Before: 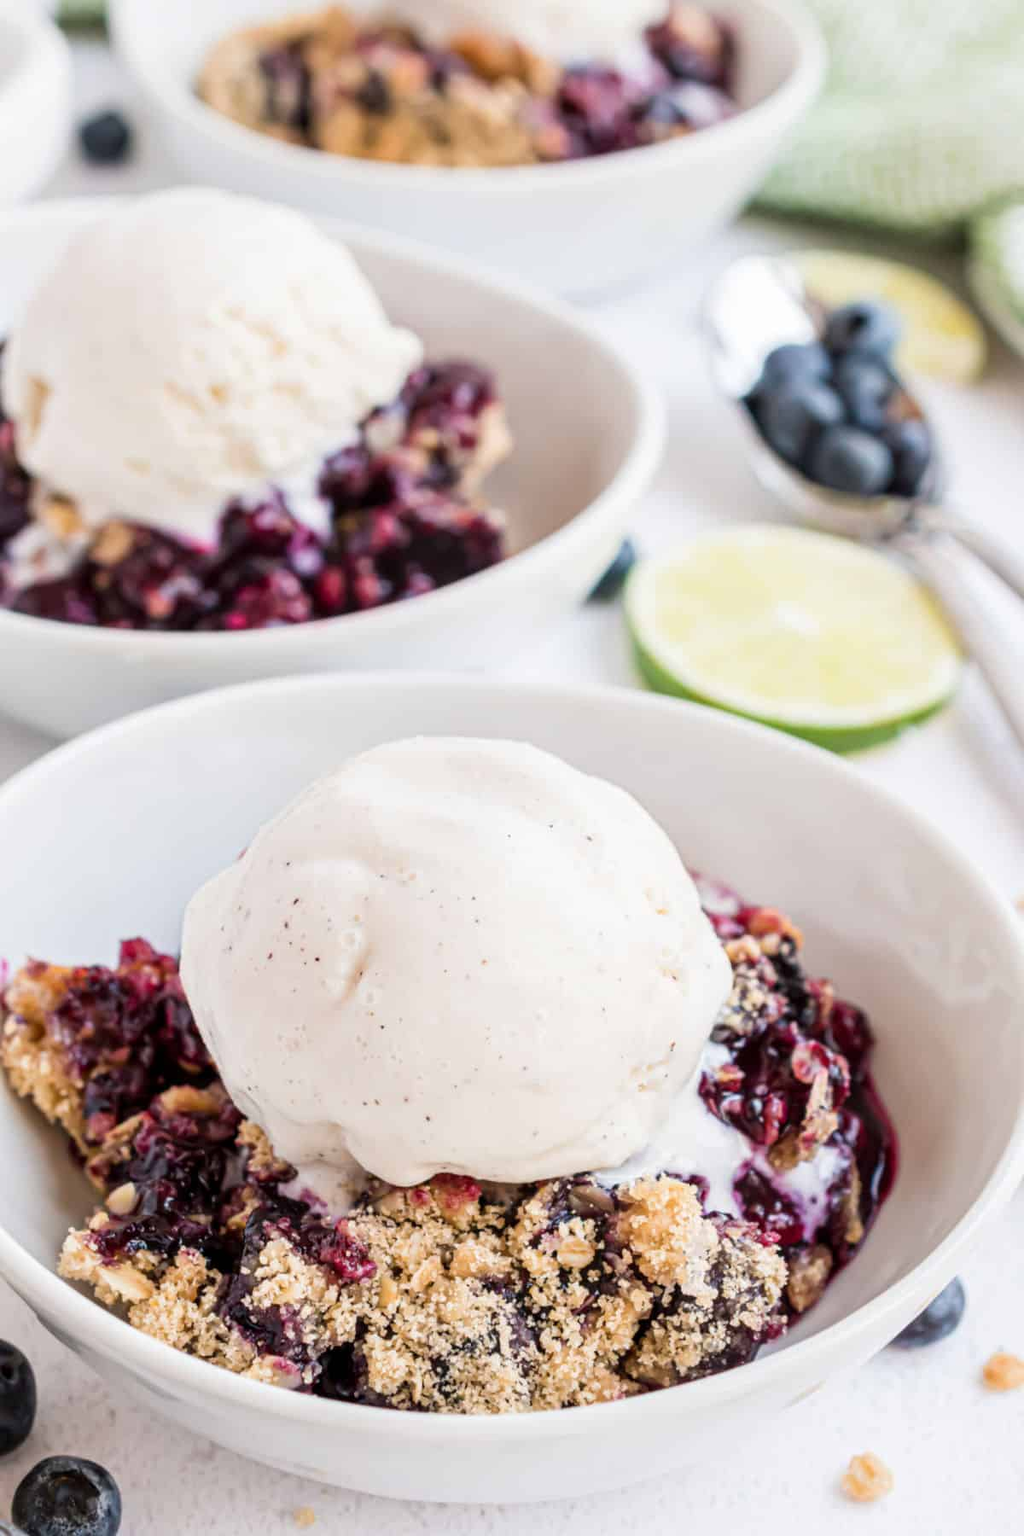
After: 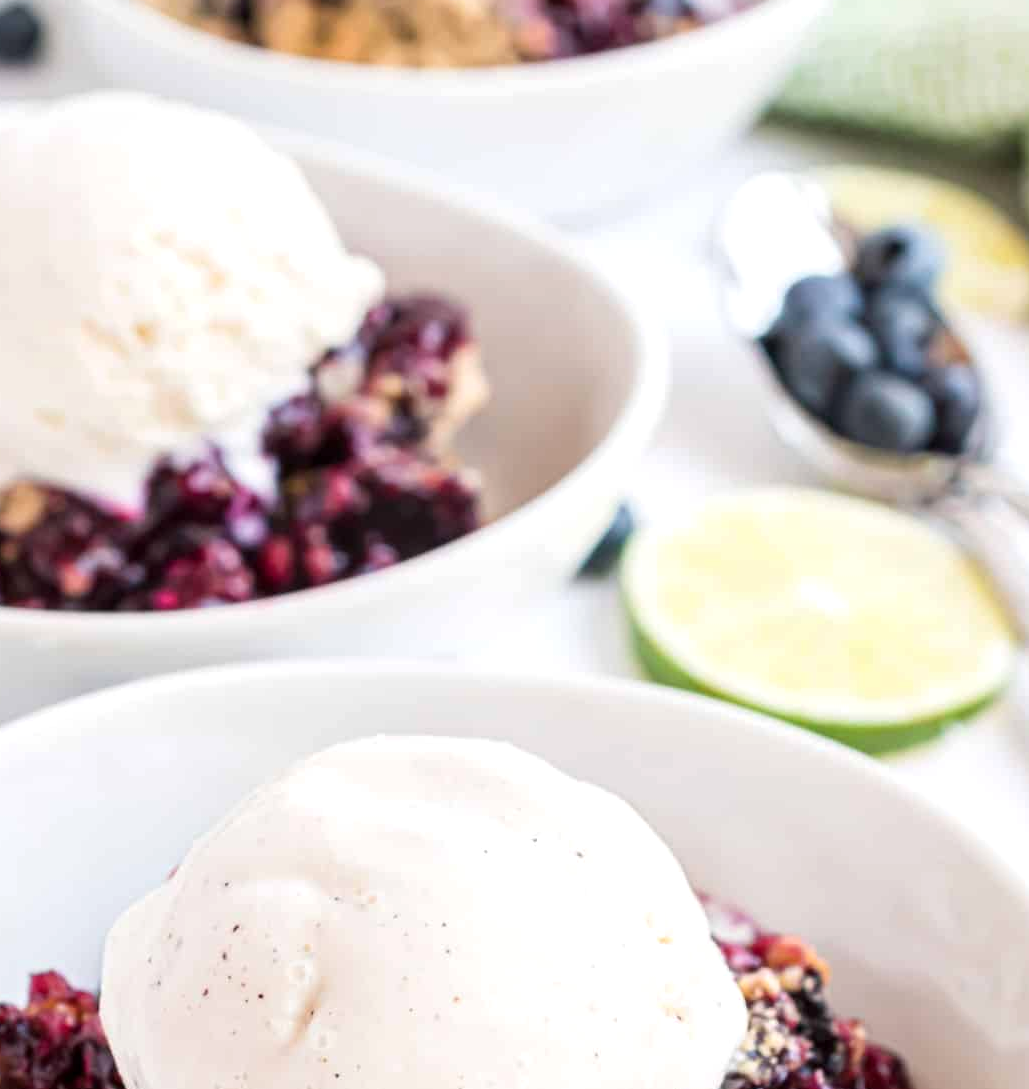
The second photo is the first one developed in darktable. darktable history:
exposure: exposure 0.209 EV, compensate highlight preservation false
crop and rotate: left 9.26%, top 7.133%, right 4.937%, bottom 32.34%
